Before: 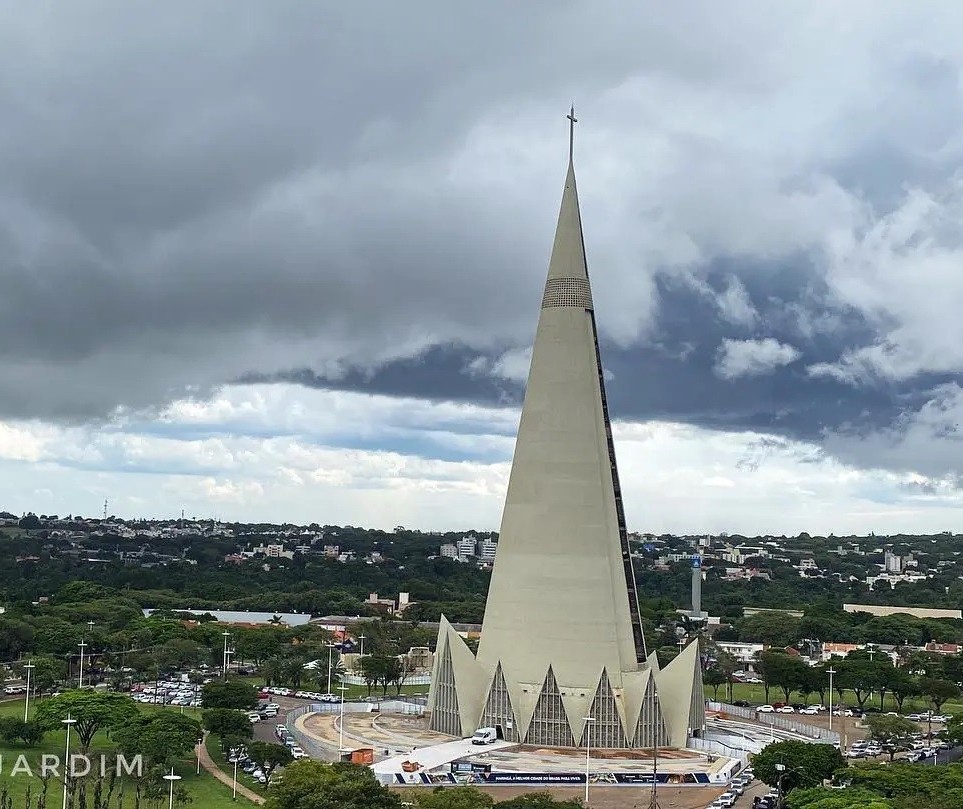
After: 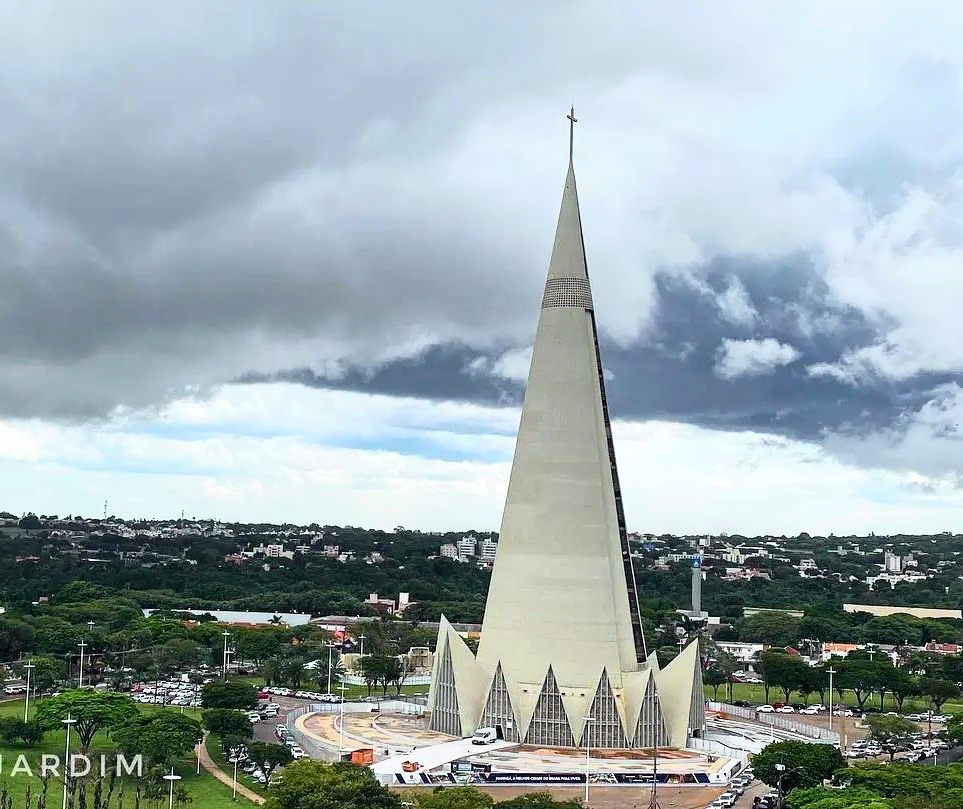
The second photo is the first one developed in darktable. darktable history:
tone curve: curves: ch0 [(0, 0) (0.051, 0.027) (0.096, 0.071) (0.241, 0.247) (0.455, 0.52) (0.594, 0.692) (0.715, 0.845) (0.84, 0.936) (1, 1)]; ch1 [(0, 0) (0.1, 0.038) (0.318, 0.243) (0.399, 0.351) (0.478, 0.469) (0.499, 0.499) (0.534, 0.549) (0.565, 0.605) (0.601, 0.644) (0.666, 0.701) (1, 1)]; ch2 [(0, 0) (0.453, 0.45) (0.479, 0.483) (0.504, 0.499) (0.52, 0.508) (0.561, 0.573) (0.592, 0.617) (0.824, 0.815) (1, 1)], color space Lab, independent channels, preserve colors none
